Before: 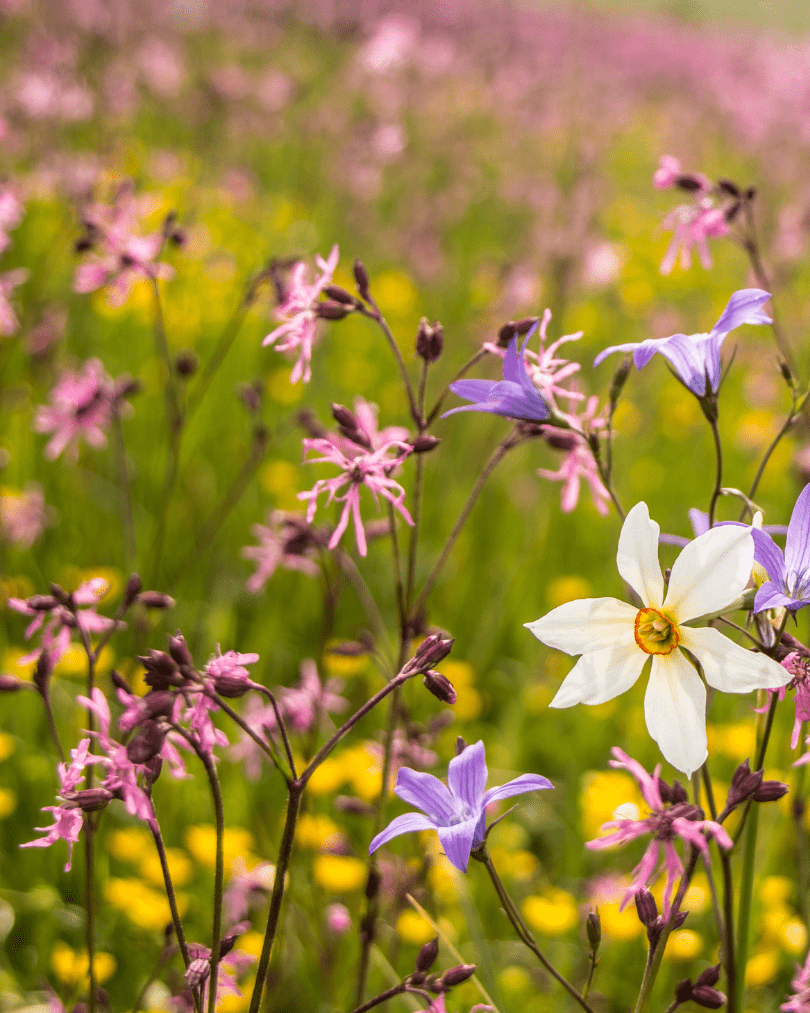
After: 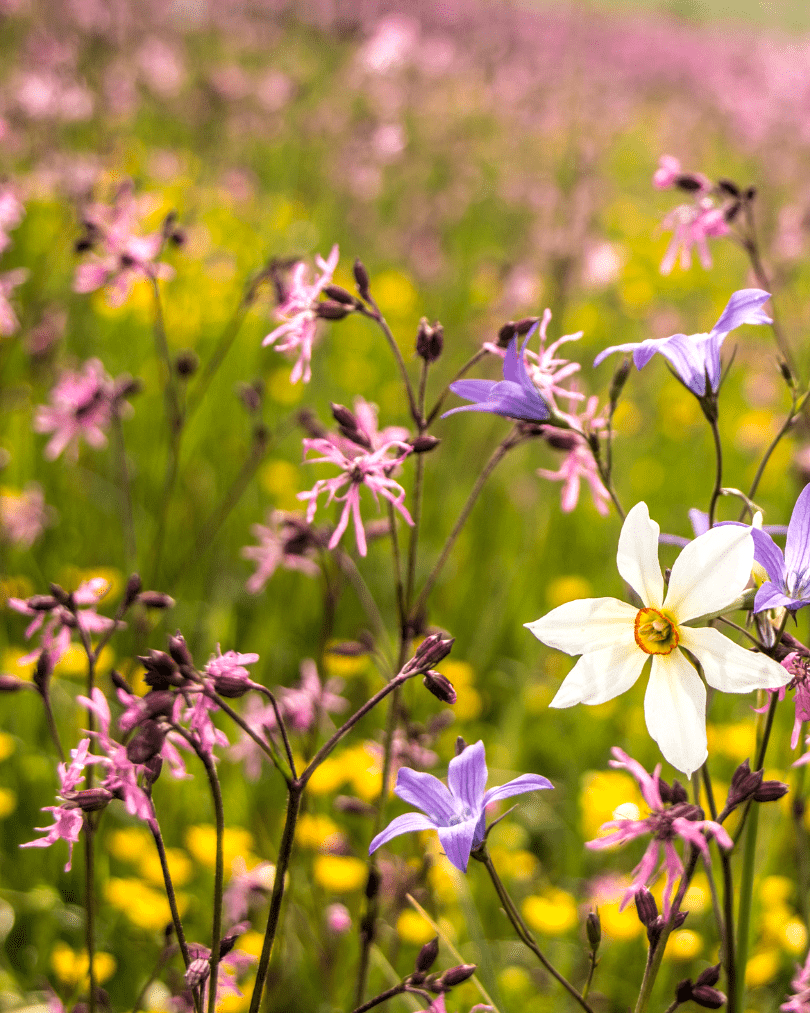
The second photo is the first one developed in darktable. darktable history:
levels: levels [0.062, 0.494, 0.925]
tone equalizer: edges refinement/feathering 500, mask exposure compensation -1.57 EV, preserve details no
exposure: compensate highlight preservation false
